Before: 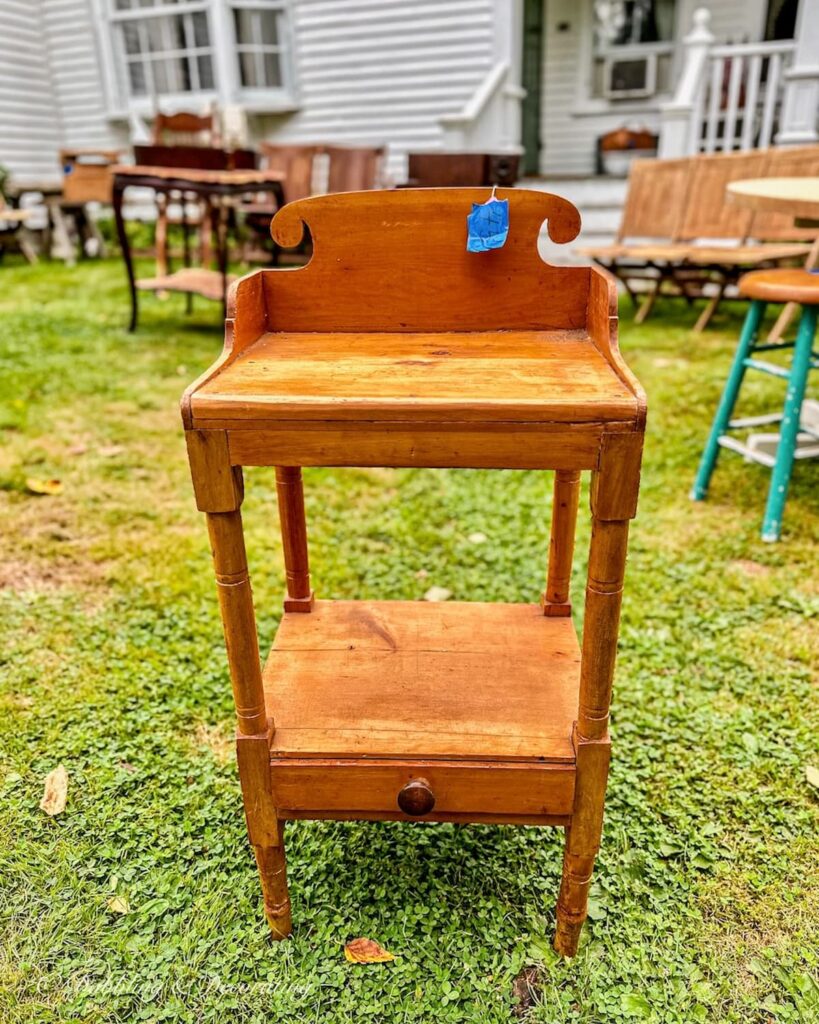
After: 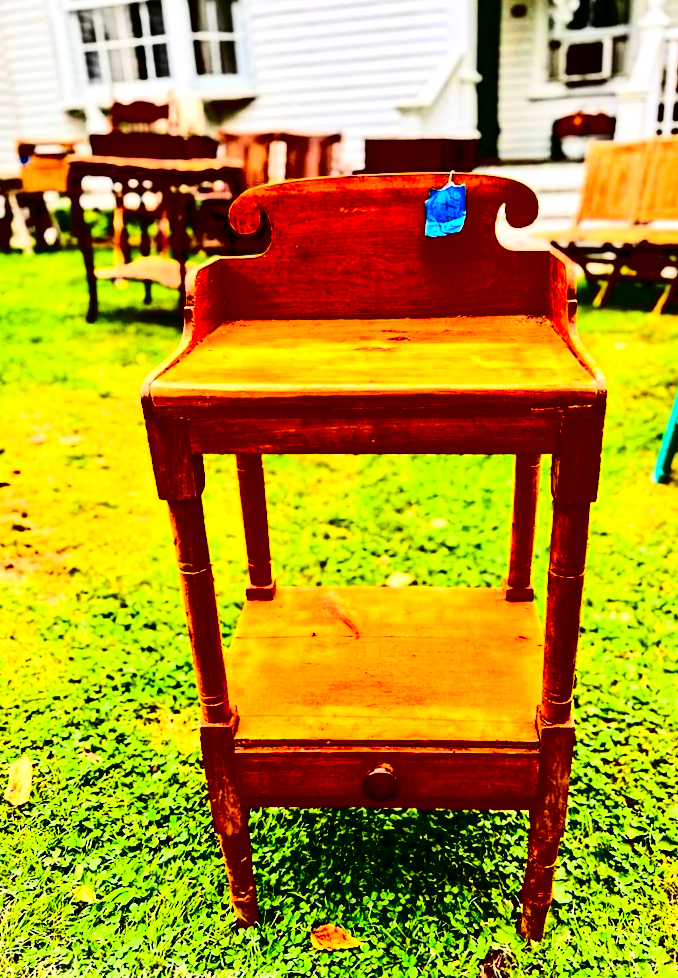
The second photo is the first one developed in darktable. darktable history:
contrast brightness saturation: contrast 0.767, brightness -0.98, saturation 0.997
crop and rotate: angle 0.677°, left 4.156%, top 0.682%, right 11.784%, bottom 2.384%
exposure: exposure 0.549 EV, compensate highlight preservation false
